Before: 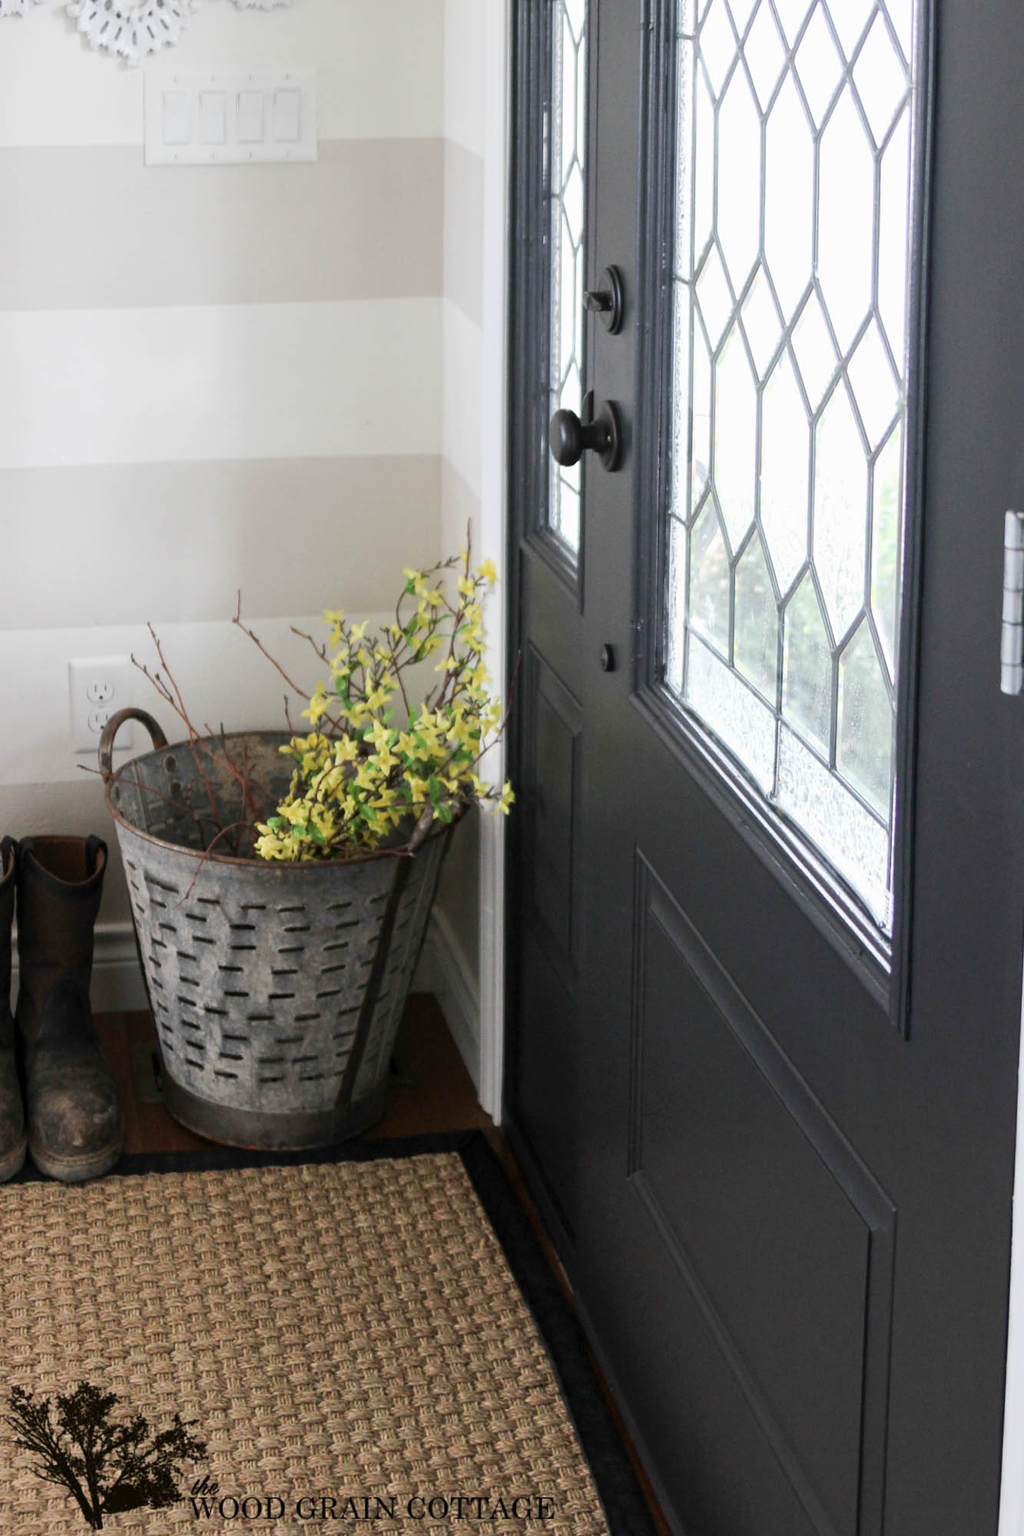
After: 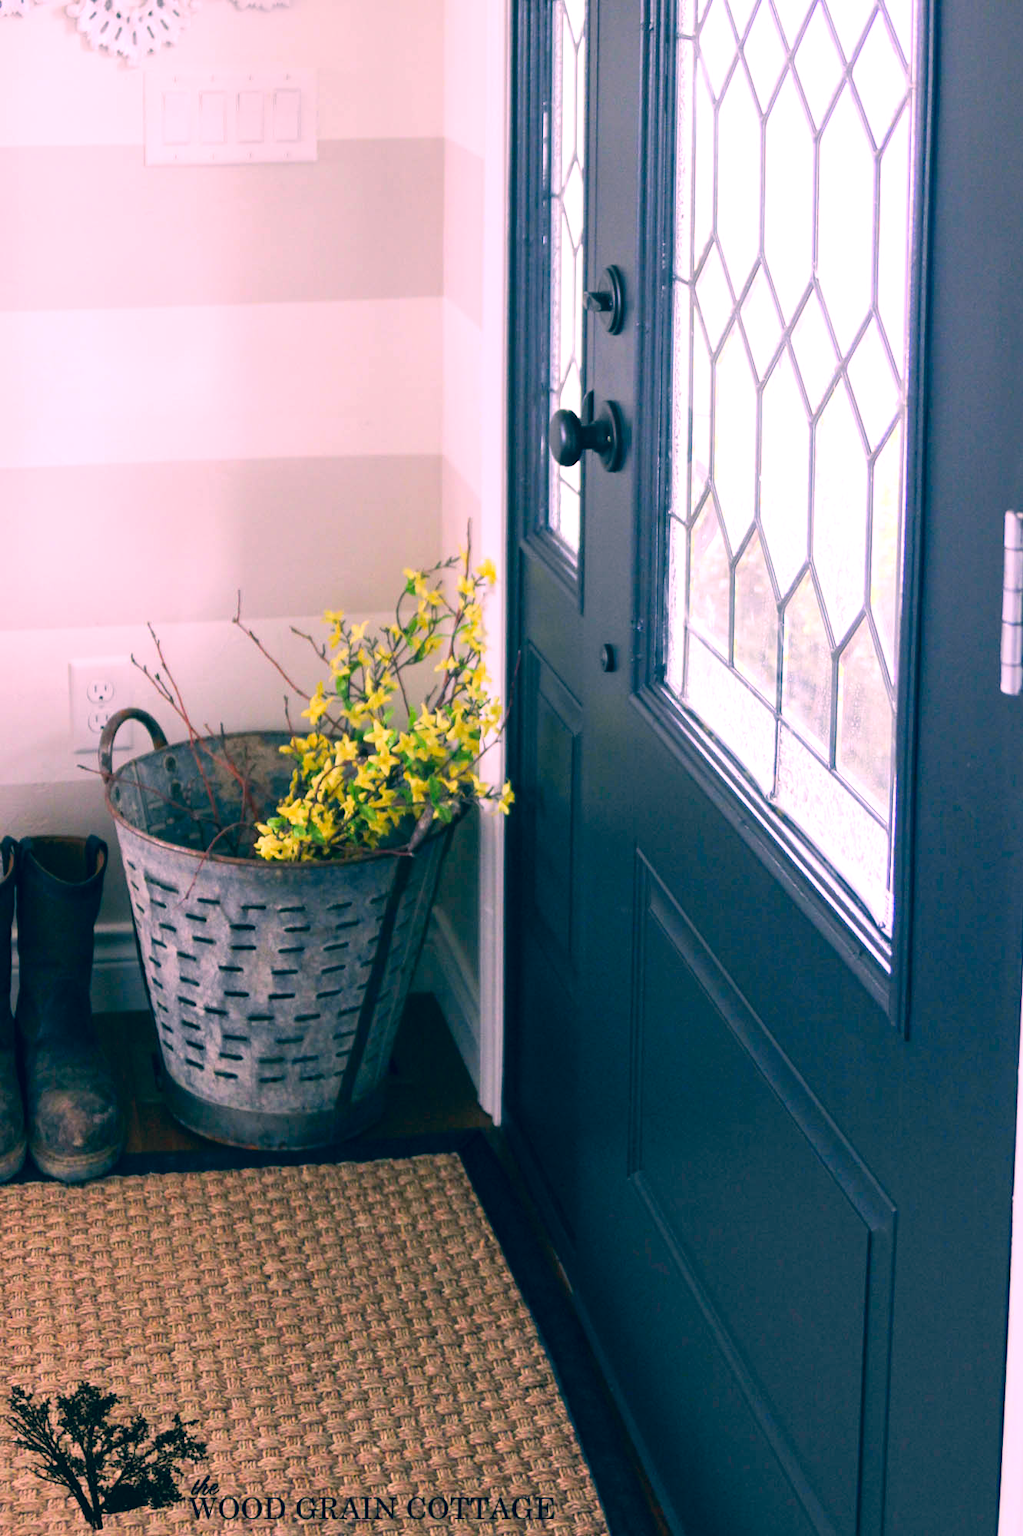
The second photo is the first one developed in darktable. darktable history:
color correction: highlights a* 16.82, highlights b* 0.269, shadows a* -15.38, shadows b* -14.03, saturation 1.46
exposure: black level correction 0.002, exposure 0.298 EV, compensate exposure bias true, compensate highlight preservation false
